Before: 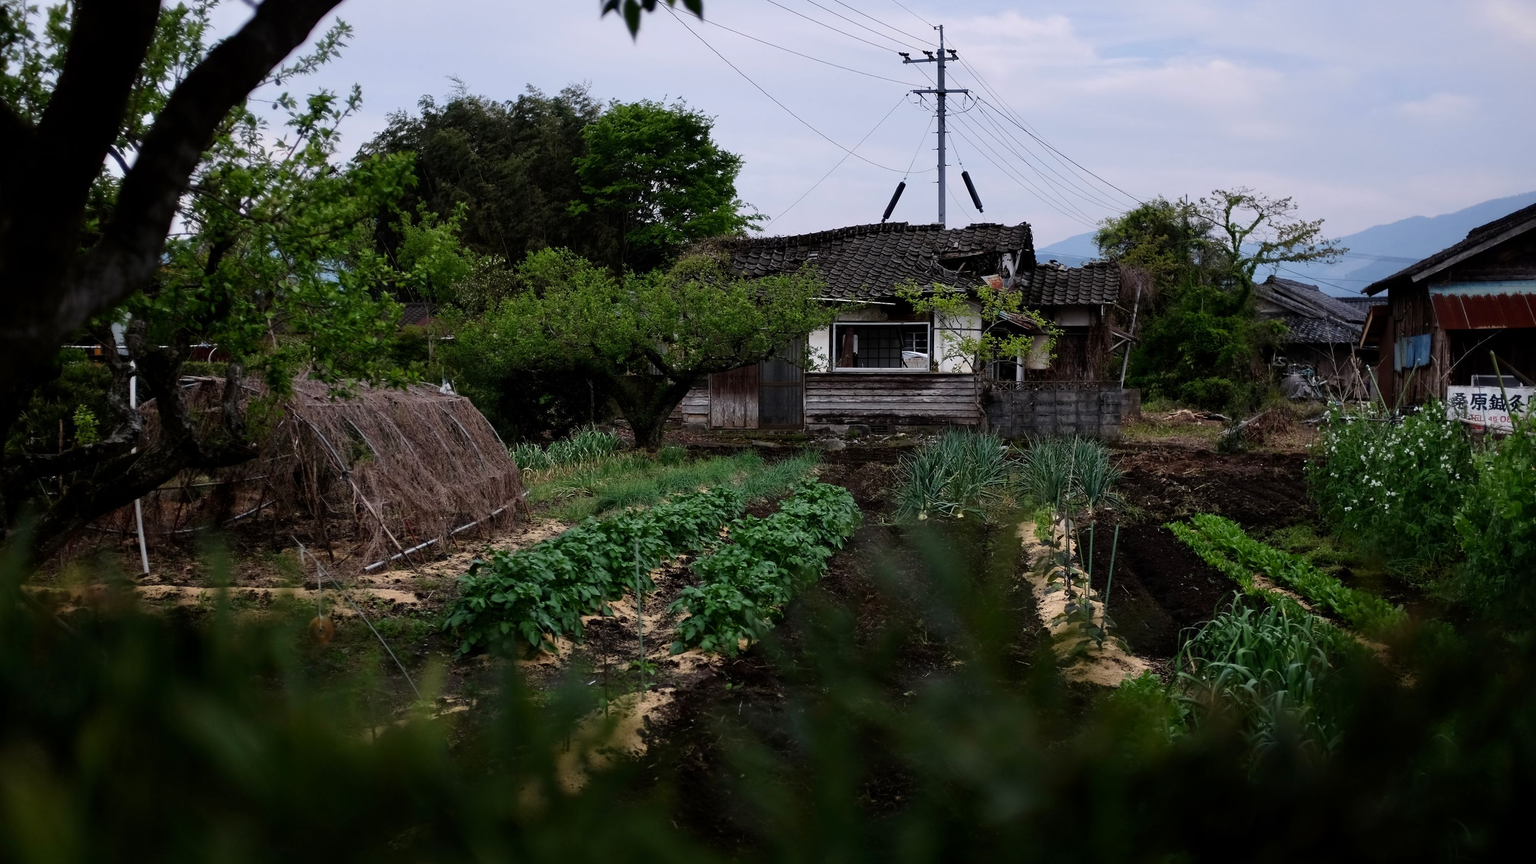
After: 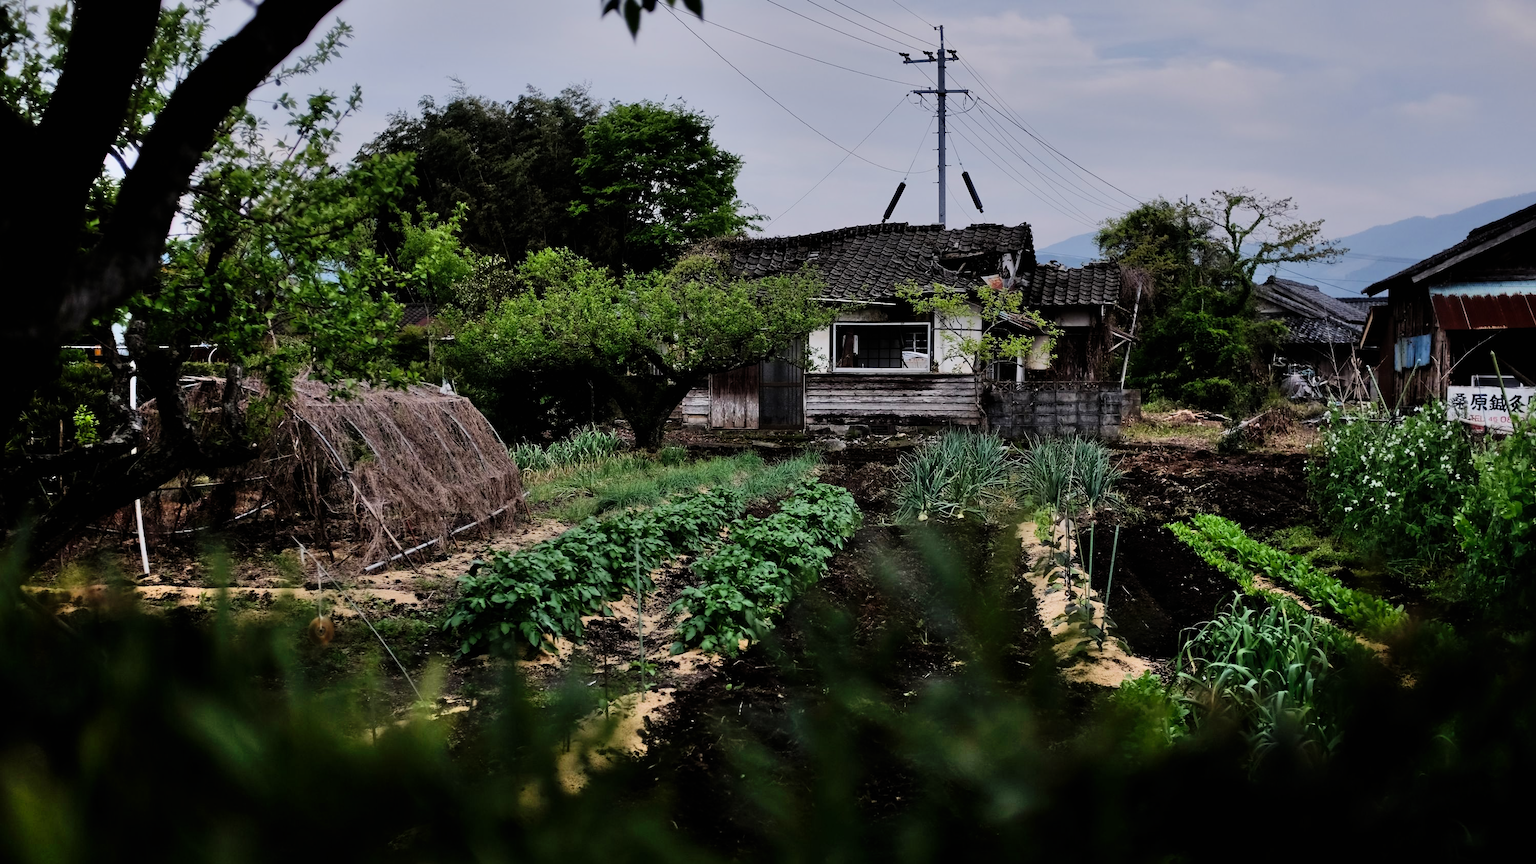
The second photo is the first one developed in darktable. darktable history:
shadows and highlights: low approximation 0.01, soften with gaussian
filmic rgb: black relative exposure -7.97 EV, white relative exposure 4.06 EV, hardness 4.19
sharpen: radius 5.308, amount 0.316, threshold 26.751
